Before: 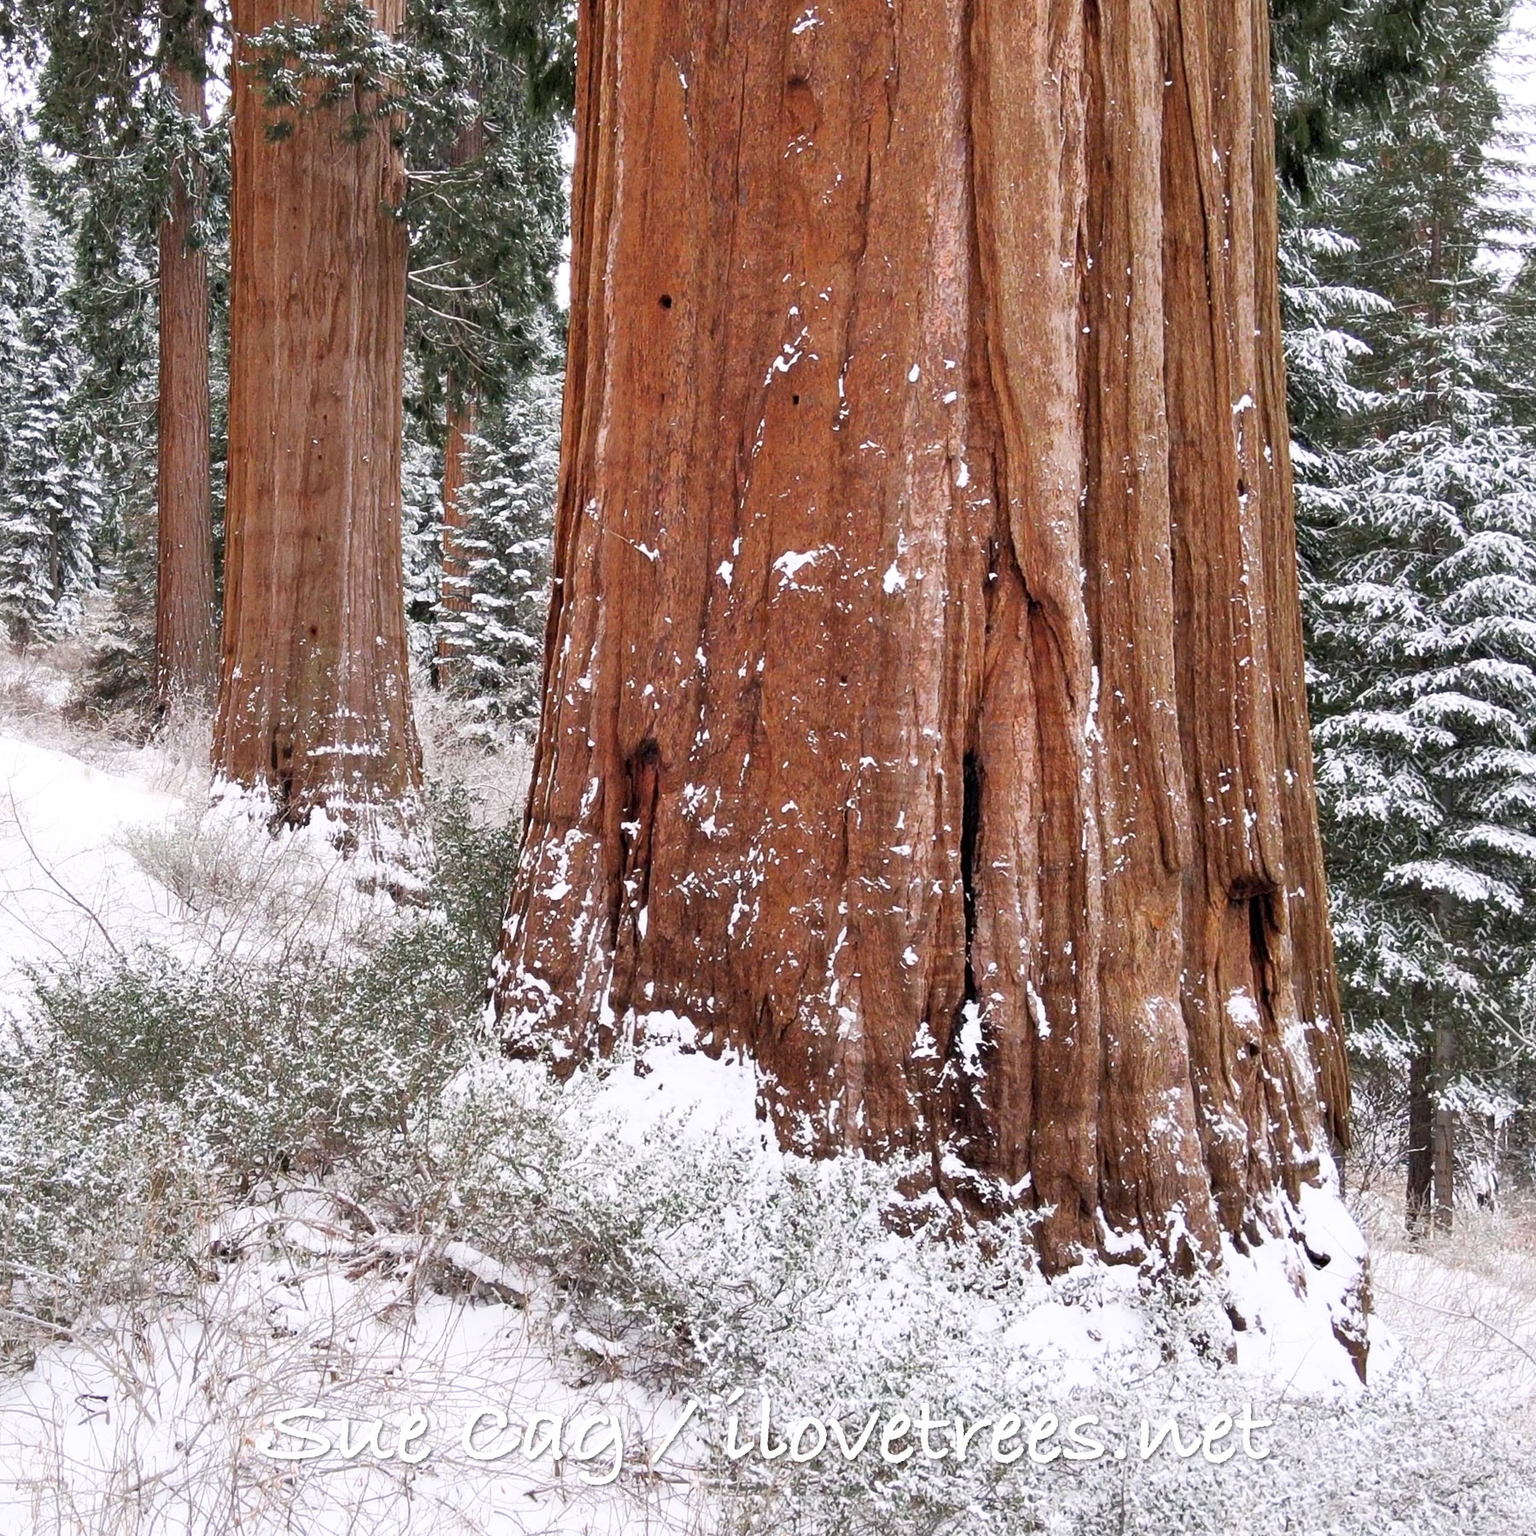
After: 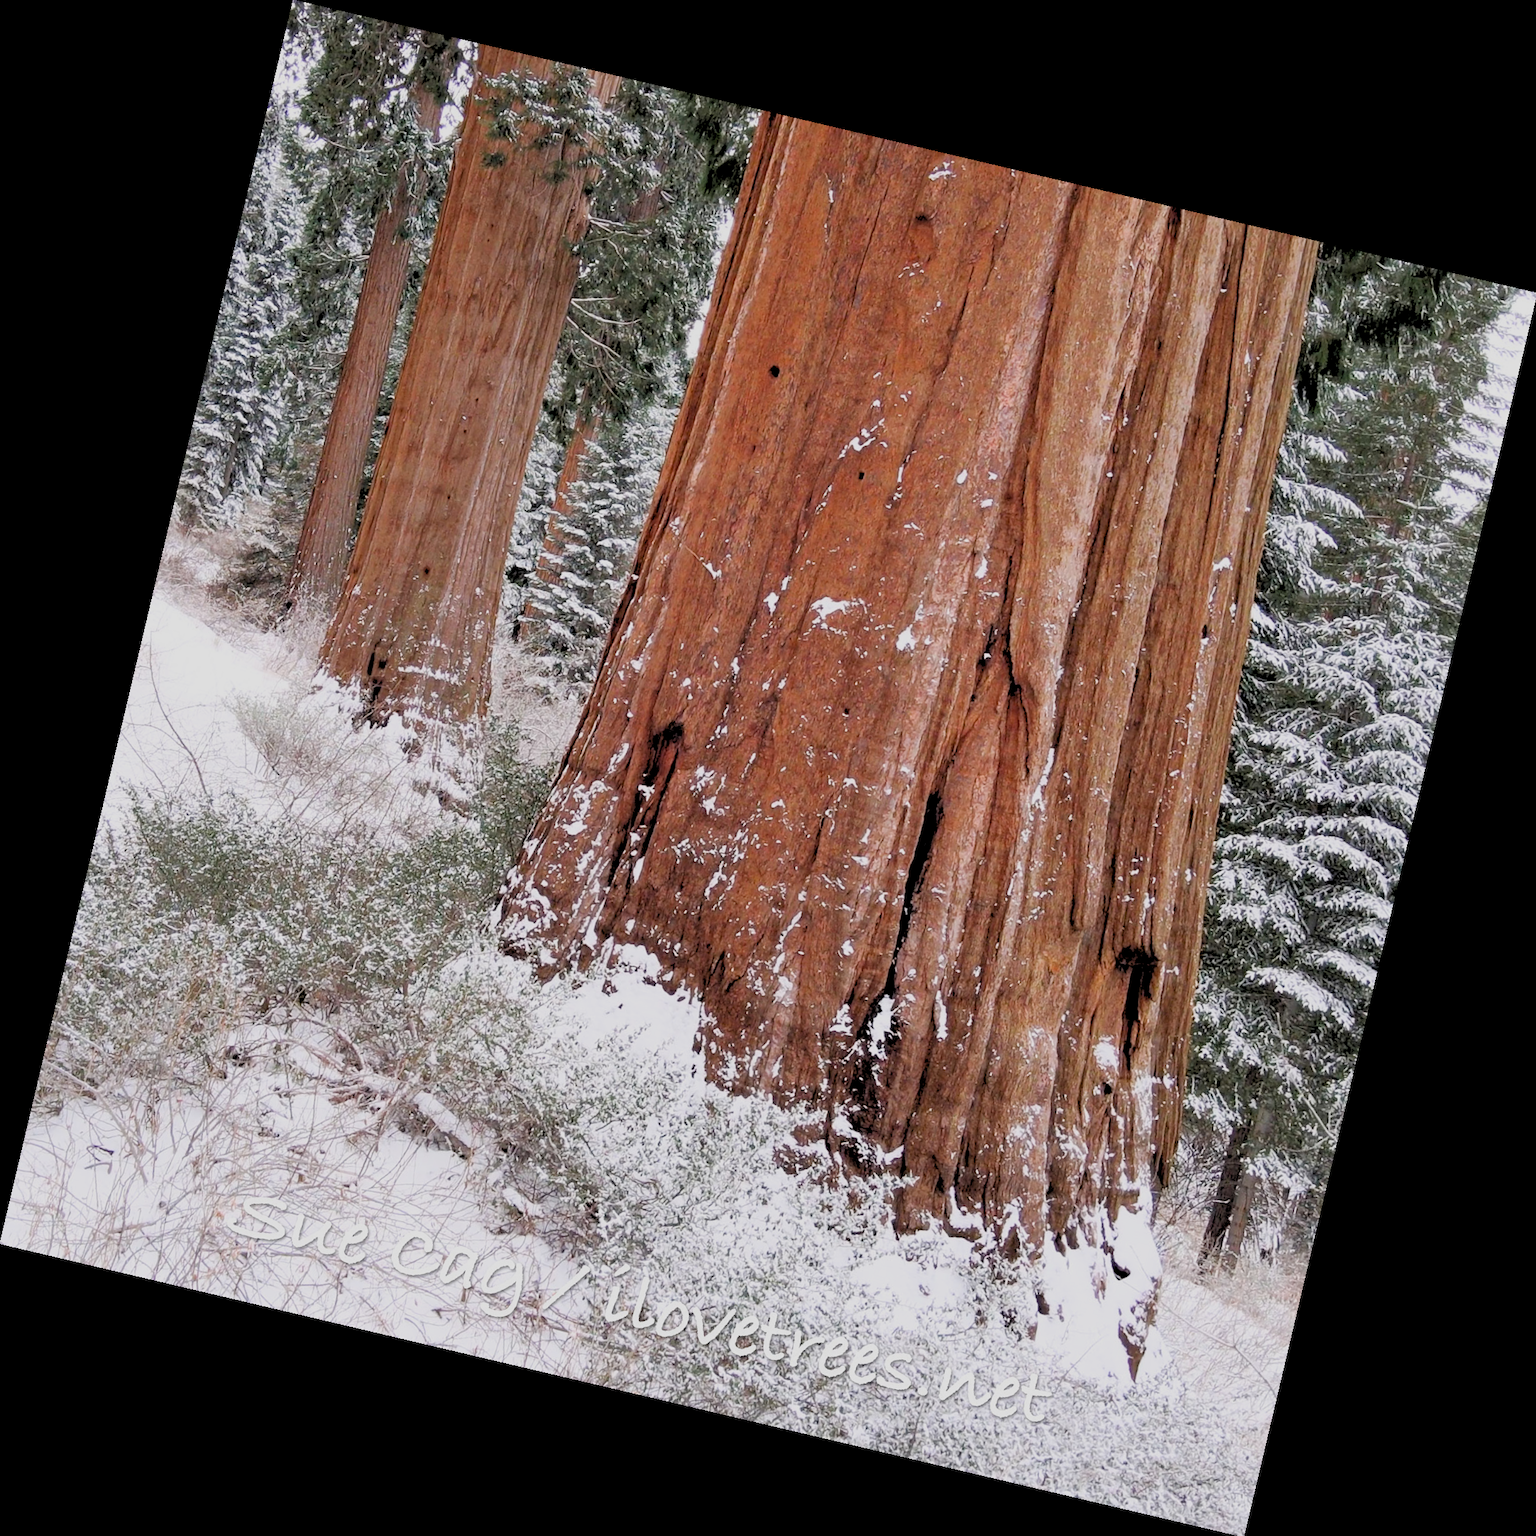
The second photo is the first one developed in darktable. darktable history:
exposure: exposure -0.242 EV, compensate highlight preservation false
rotate and perspective: rotation 13.27°, automatic cropping off
rgb levels: preserve colors sum RGB, levels [[0.038, 0.433, 0.934], [0, 0.5, 1], [0, 0.5, 1]]
